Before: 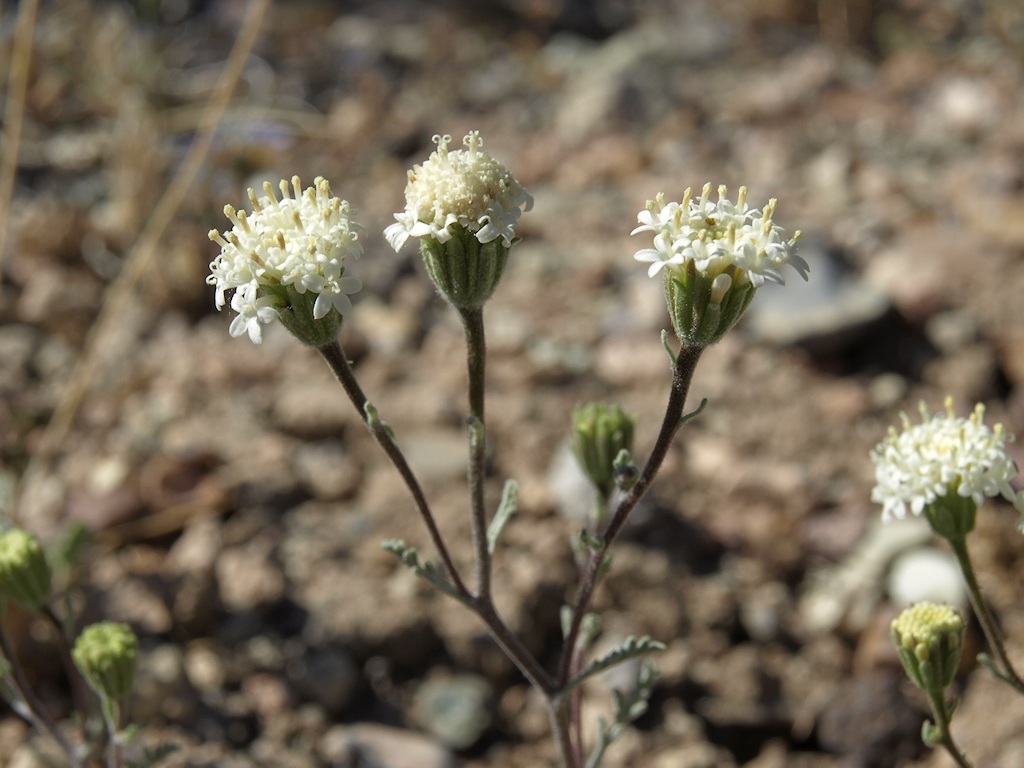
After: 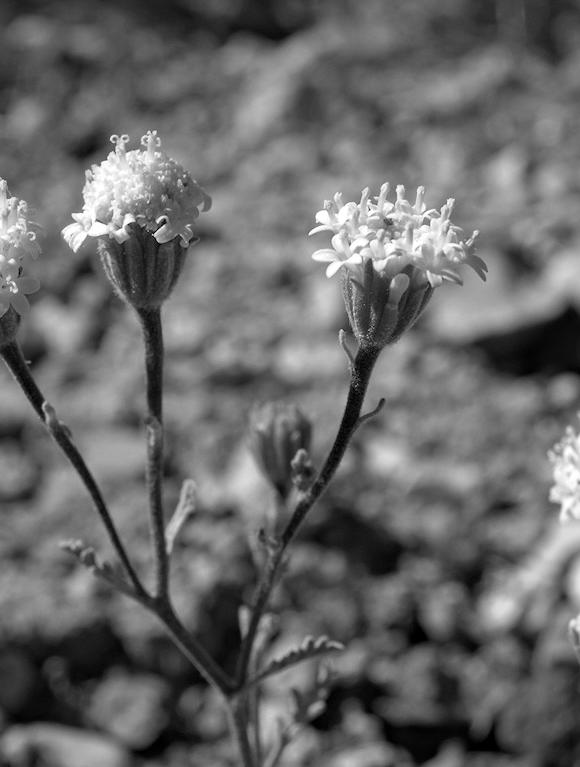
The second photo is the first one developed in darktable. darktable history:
crop: left 31.458%, top 0%, right 11.876%
color correction: highlights a* -2.73, highlights b* -2.09, shadows a* 2.41, shadows b* 2.73
exposure: compensate exposure bias true, compensate highlight preservation false
monochrome: on, module defaults
white balance: red 0.967, blue 1.119, emerald 0.756
contrast brightness saturation: saturation 0.13
haze removal: compatibility mode true, adaptive false
